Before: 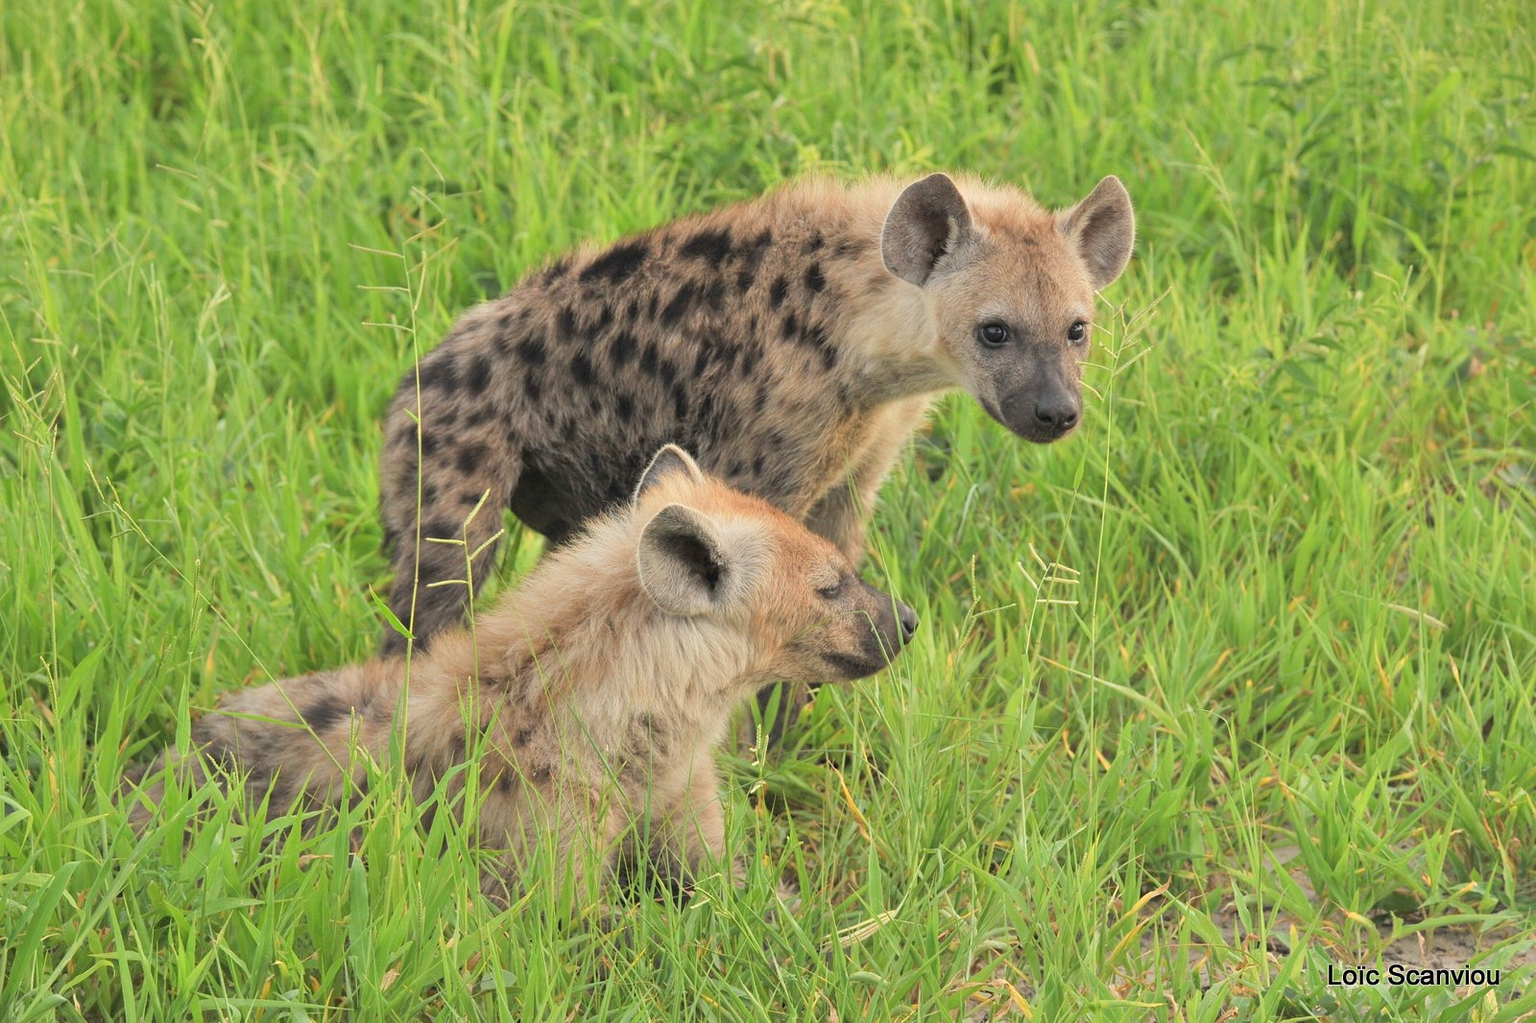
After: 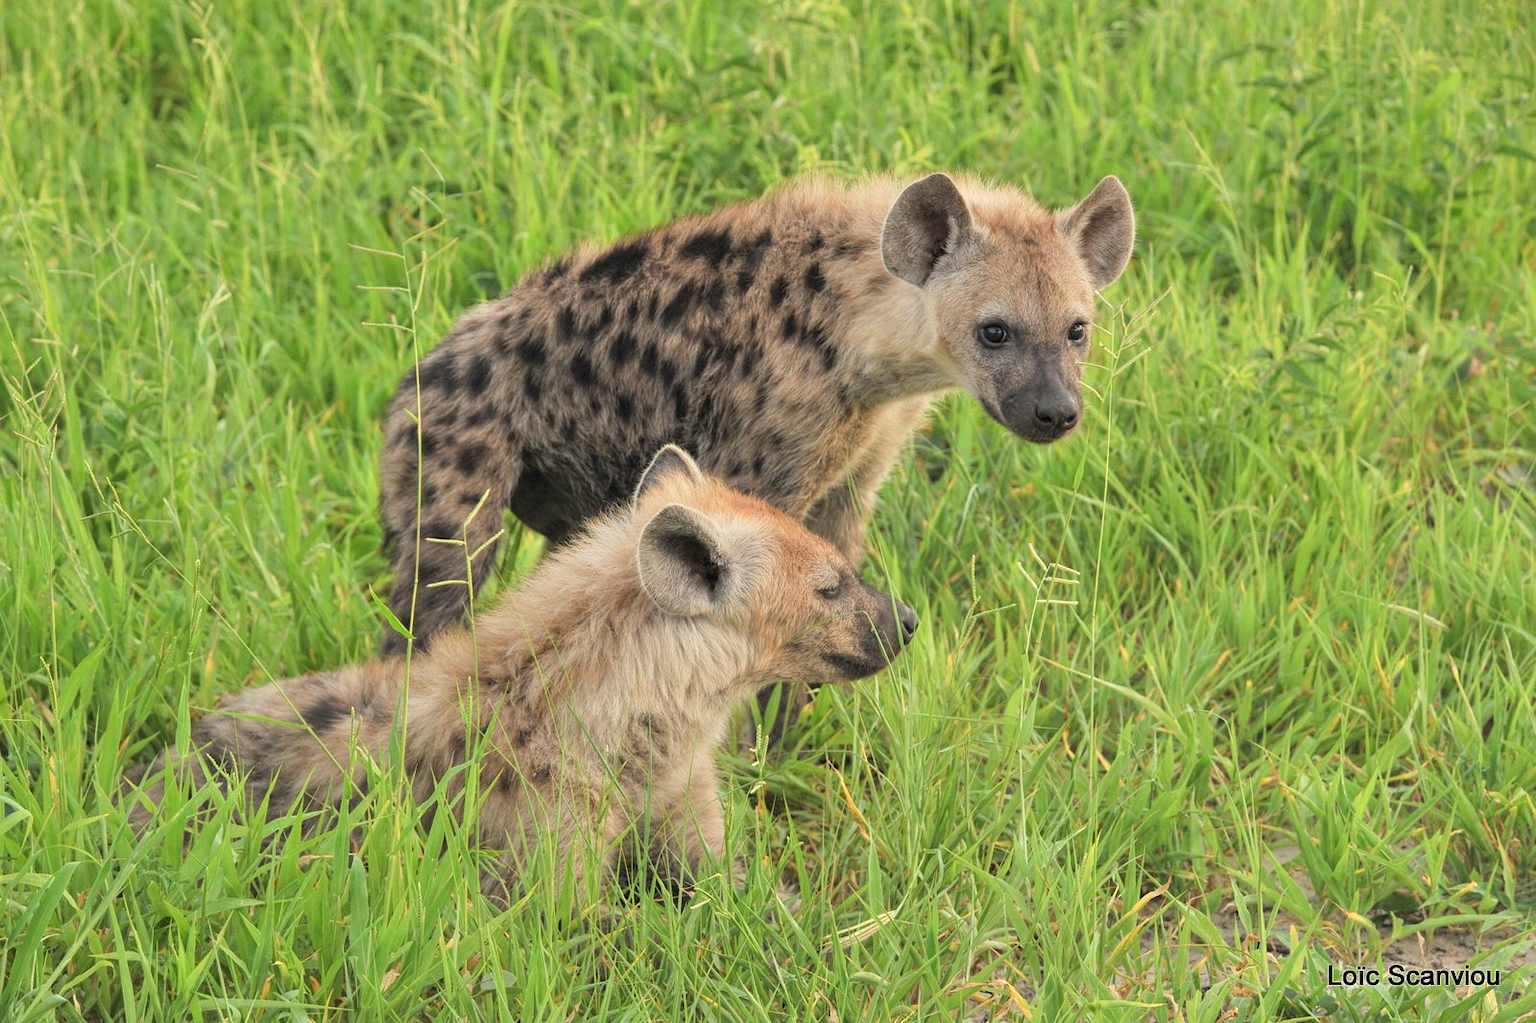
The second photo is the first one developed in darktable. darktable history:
local contrast: highlights 100%, shadows 100%, detail 131%, midtone range 0.2
